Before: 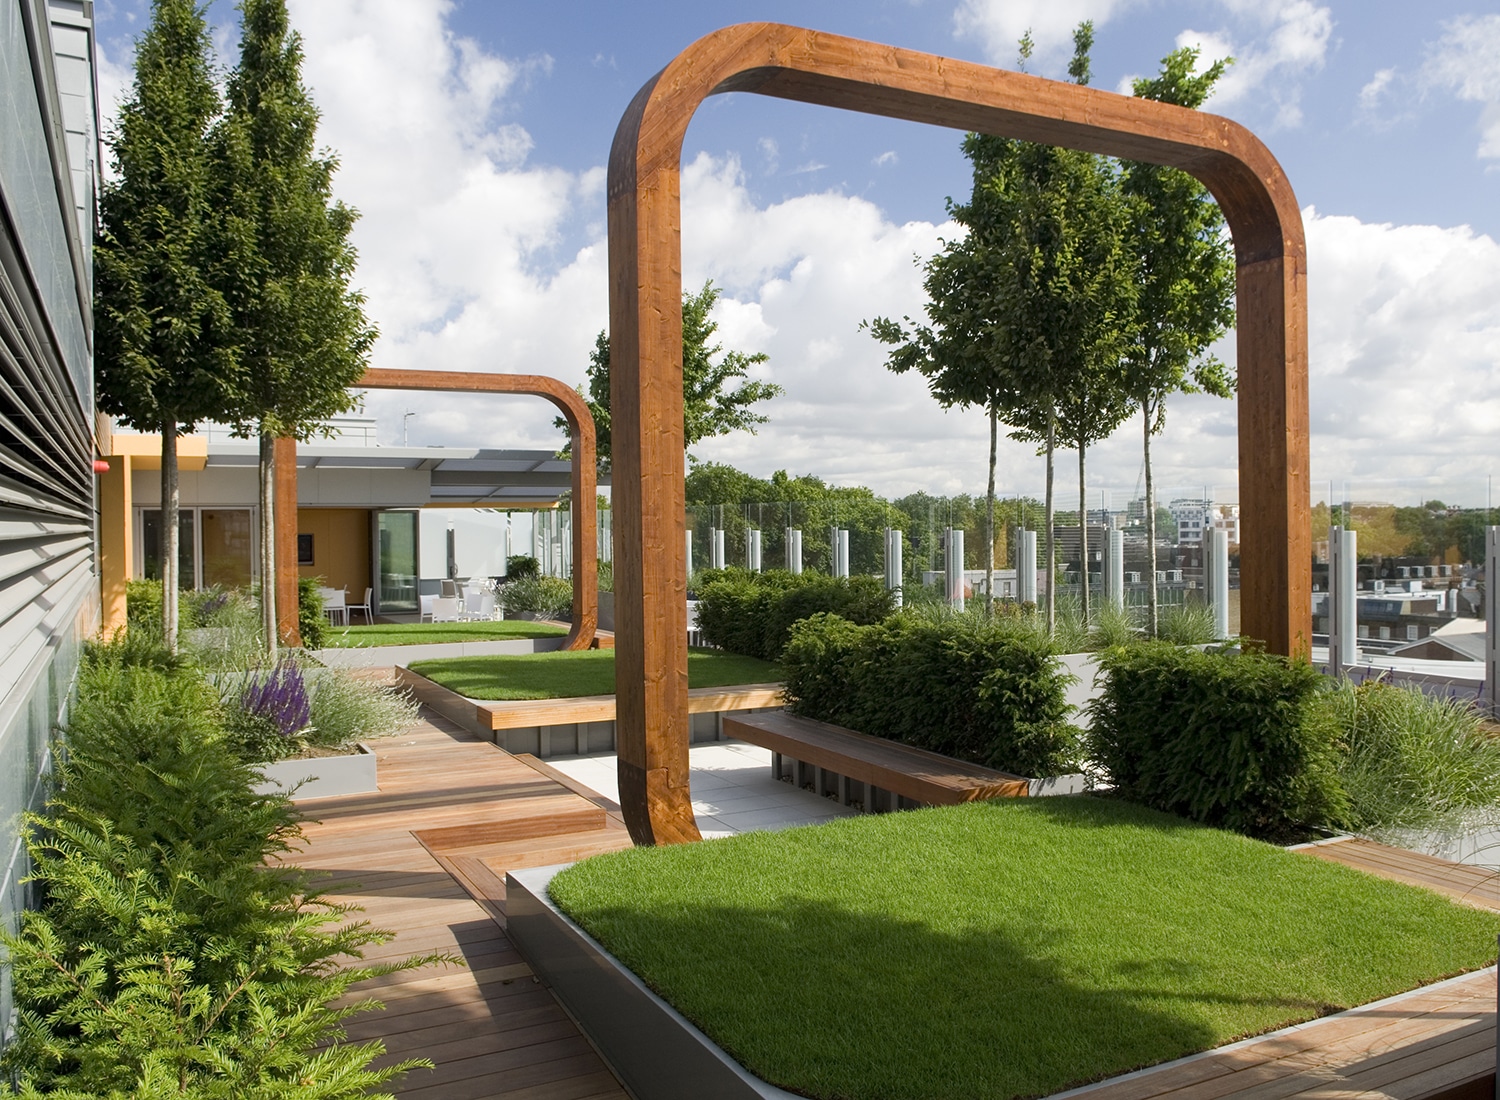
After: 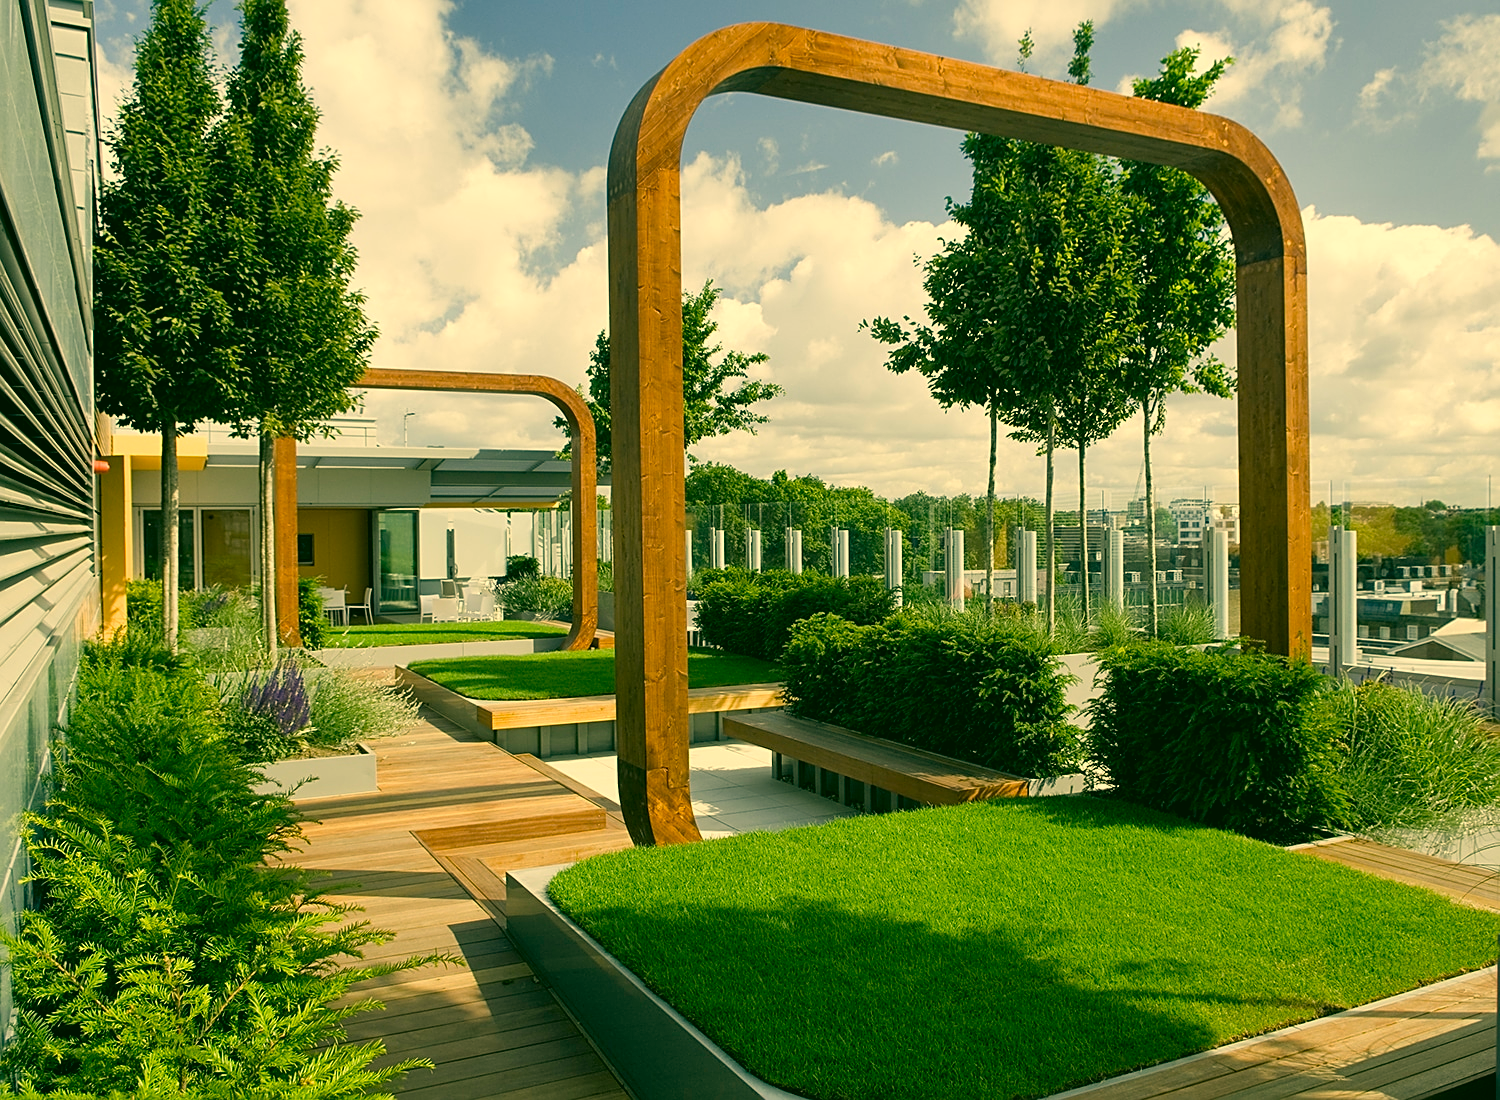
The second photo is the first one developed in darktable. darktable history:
shadows and highlights: low approximation 0.01, soften with gaussian
sharpen: on, module defaults
color correction: highlights a* 5.62, highlights b* 32.79, shadows a* -26.31, shadows b* 4
